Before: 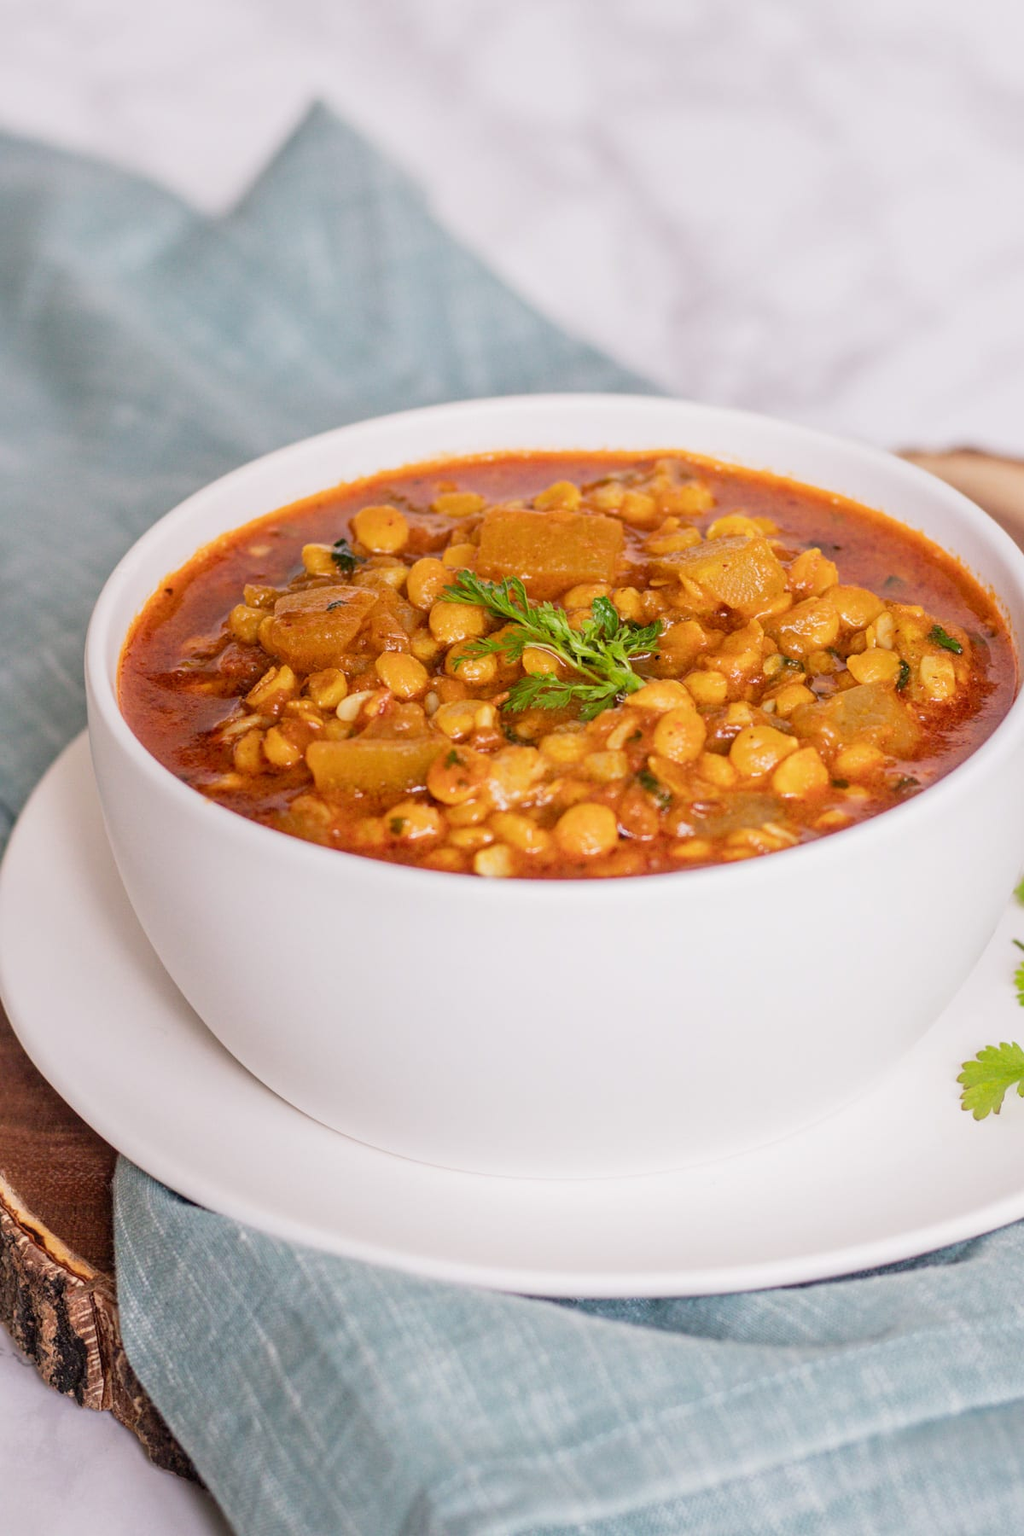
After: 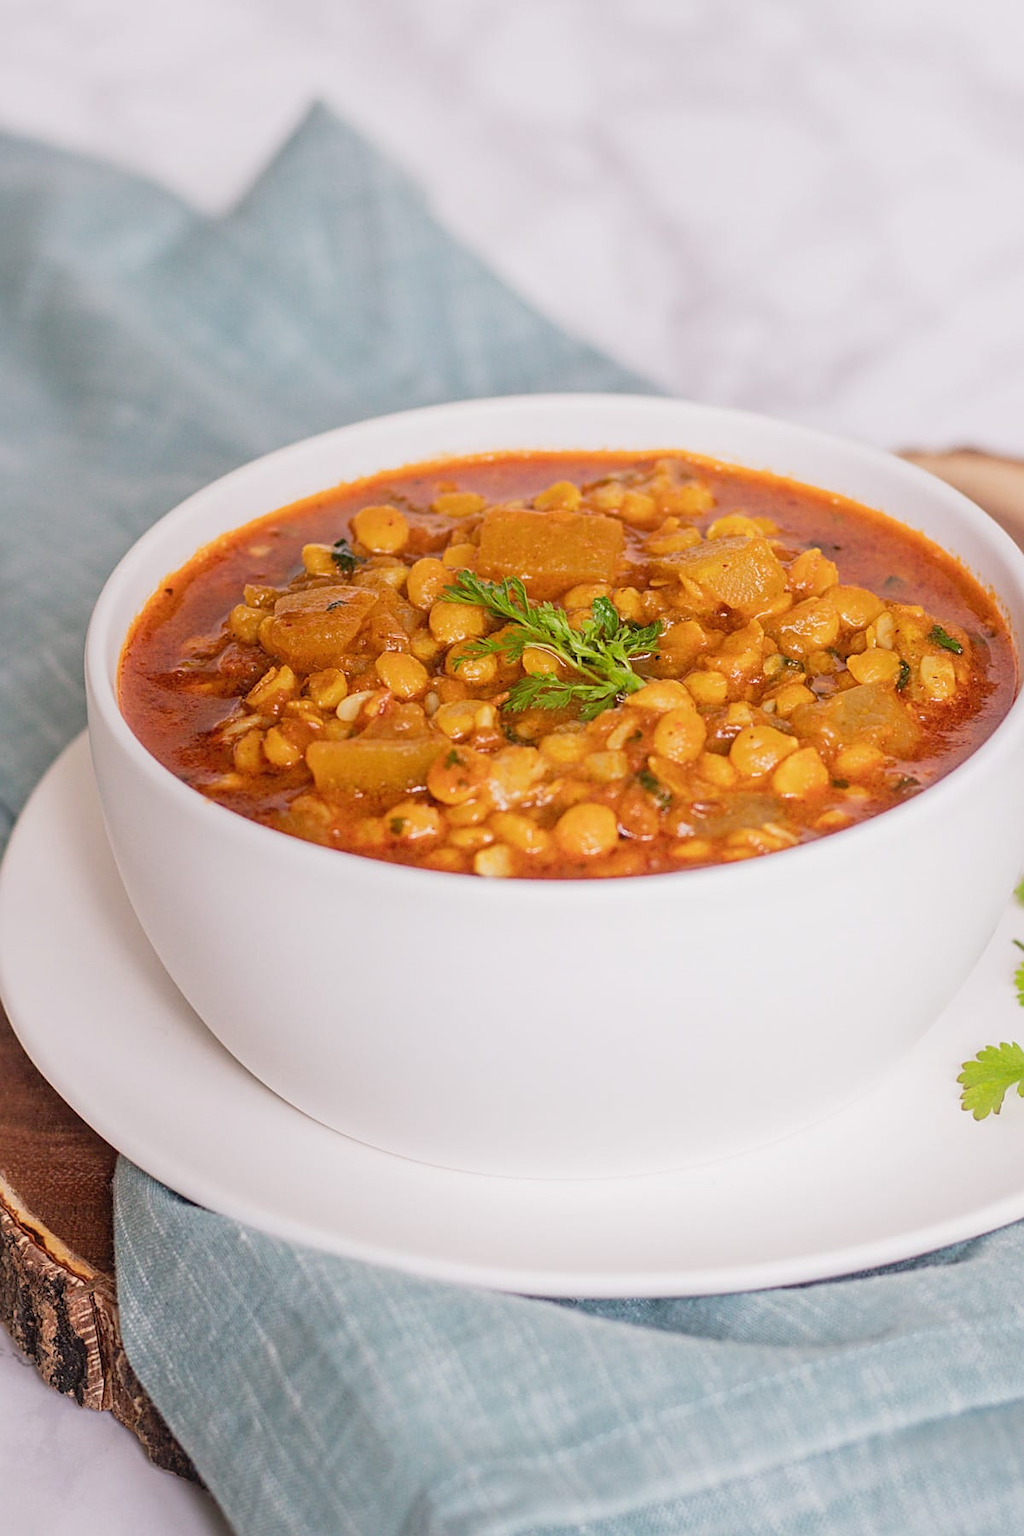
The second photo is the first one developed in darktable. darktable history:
contrast equalizer: y [[0.6 ×6], [0.55 ×6], [0 ×6], [0 ×6], [0 ×6]], mix -0.301
sharpen: on, module defaults
